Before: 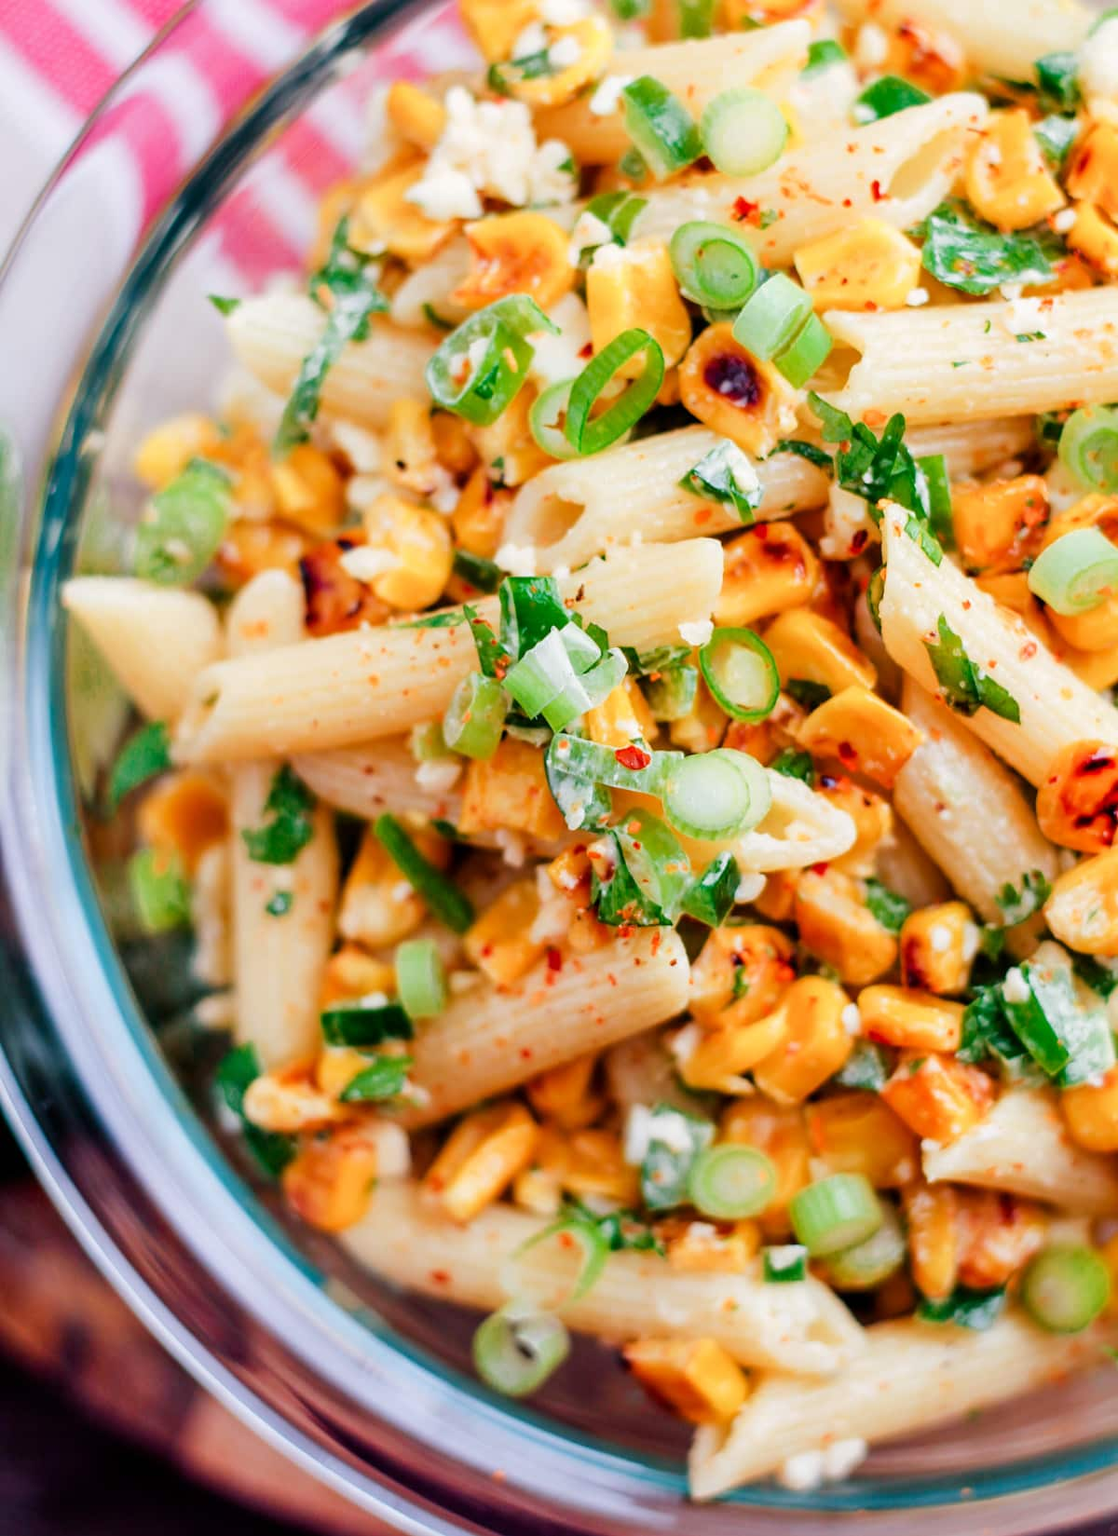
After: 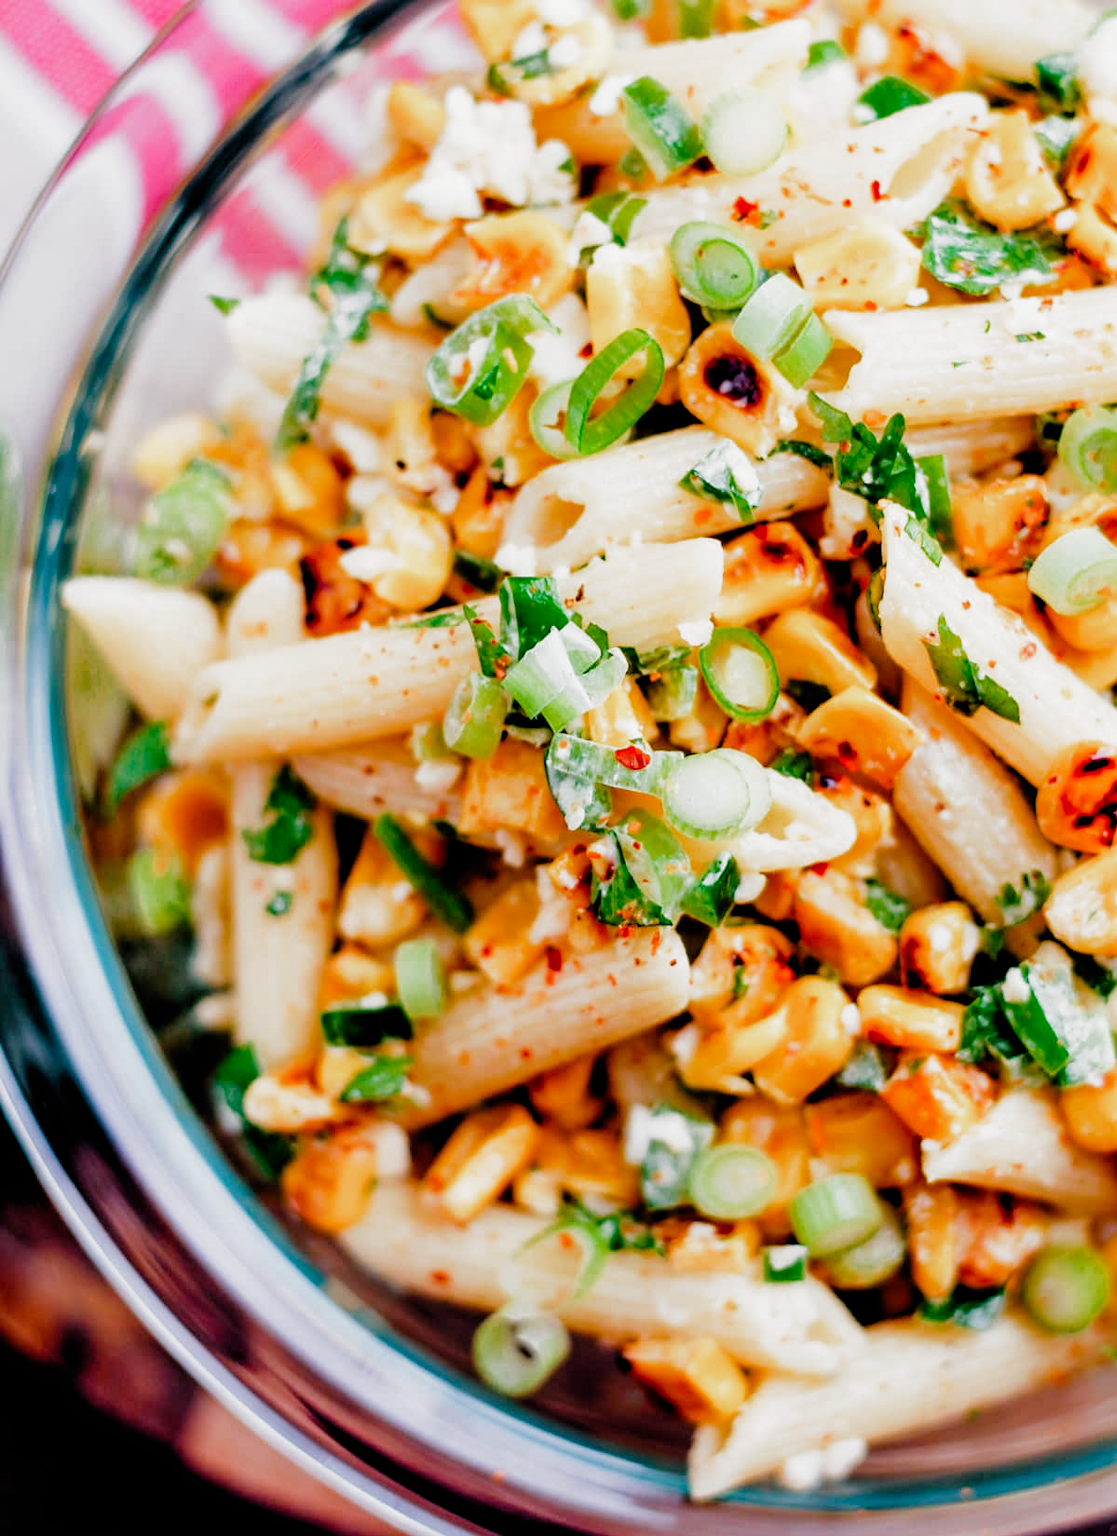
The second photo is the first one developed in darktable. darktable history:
filmic rgb: black relative exposure -4.91 EV, white relative exposure 2.84 EV, hardness 3.7, preserve chrominance no, color science v3 (2019), use custom middle-gray values true
